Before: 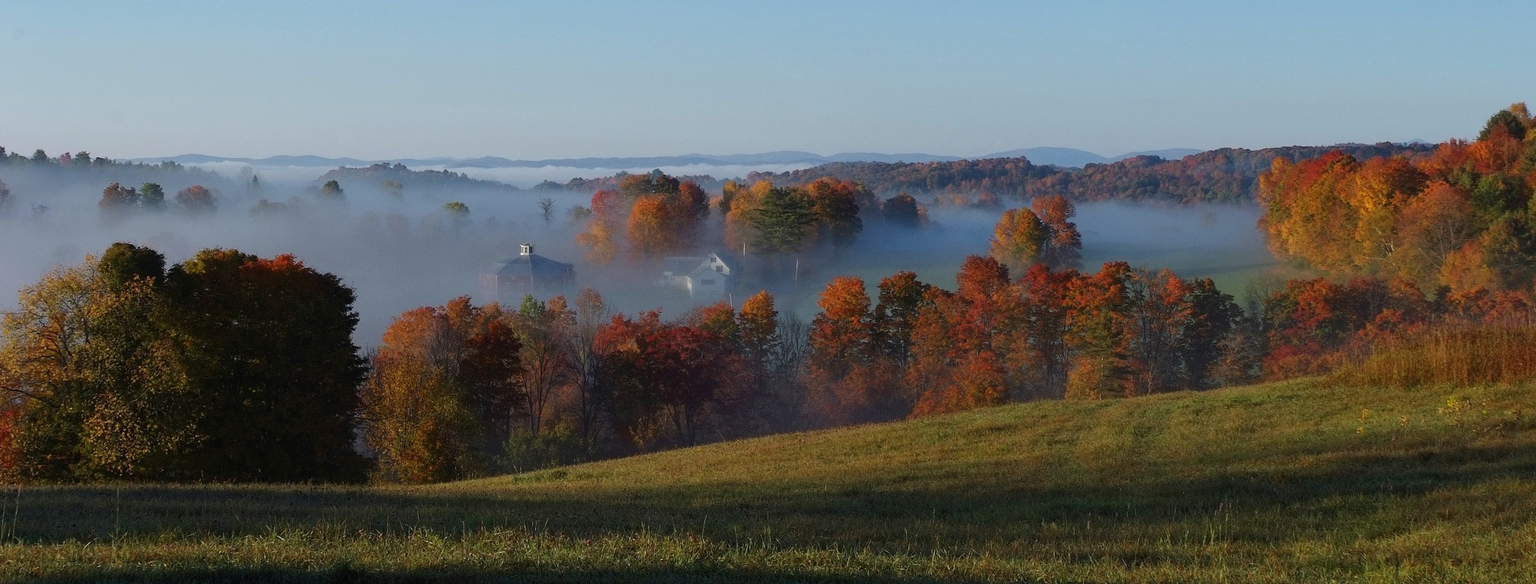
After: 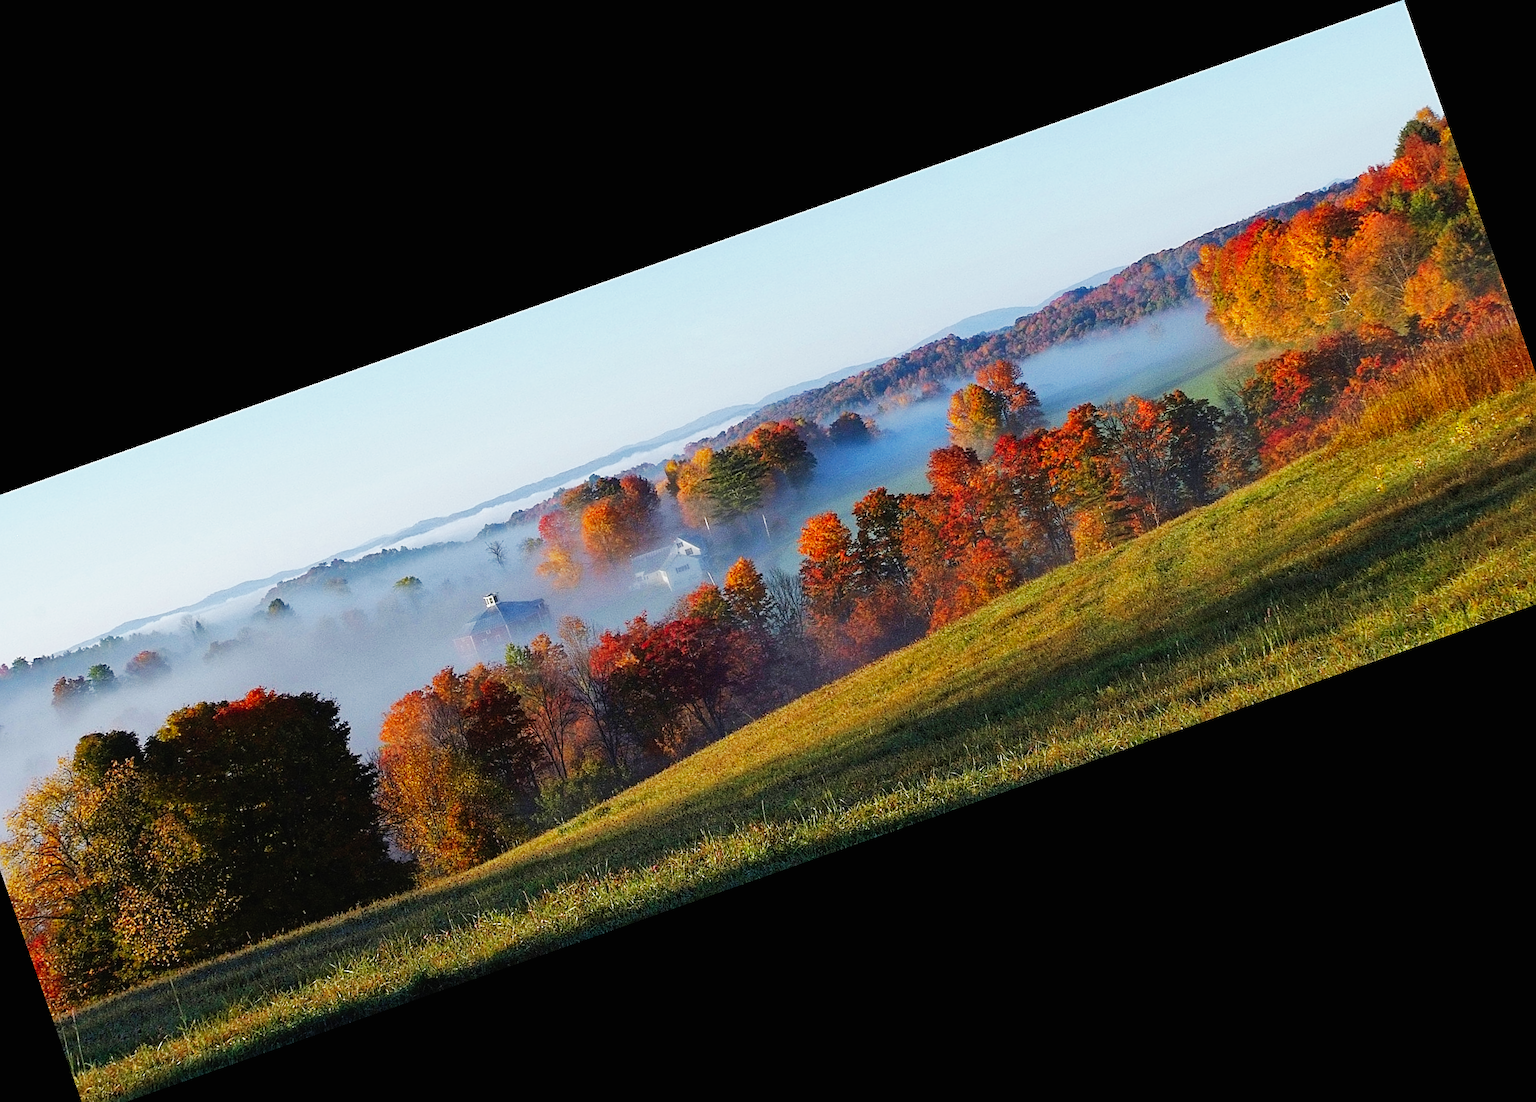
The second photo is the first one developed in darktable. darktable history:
sharpen: on, module defaults
shadows and highlights: on, module defaults
base curve: curves: ch0 [(0, 0) (0.007, 0.004) (0.027, 0.03) (0.046, 0.07) (0.207, 0.54) (0.442, 0.872) (0.673, 0.972) (1, 1)], preserve colors none
crop and rotate: angle 19.43°, left 6.812%, right 4.125%, bottom 1.087%
